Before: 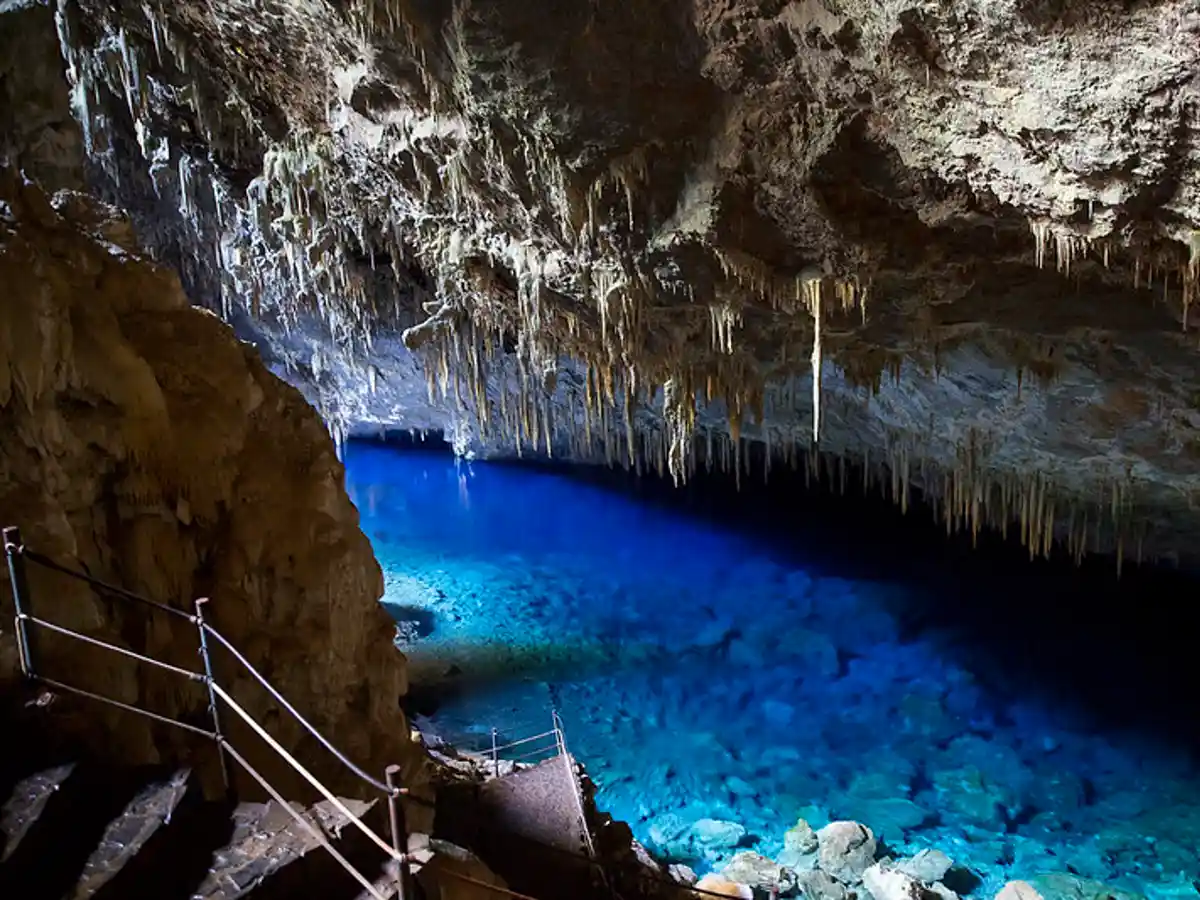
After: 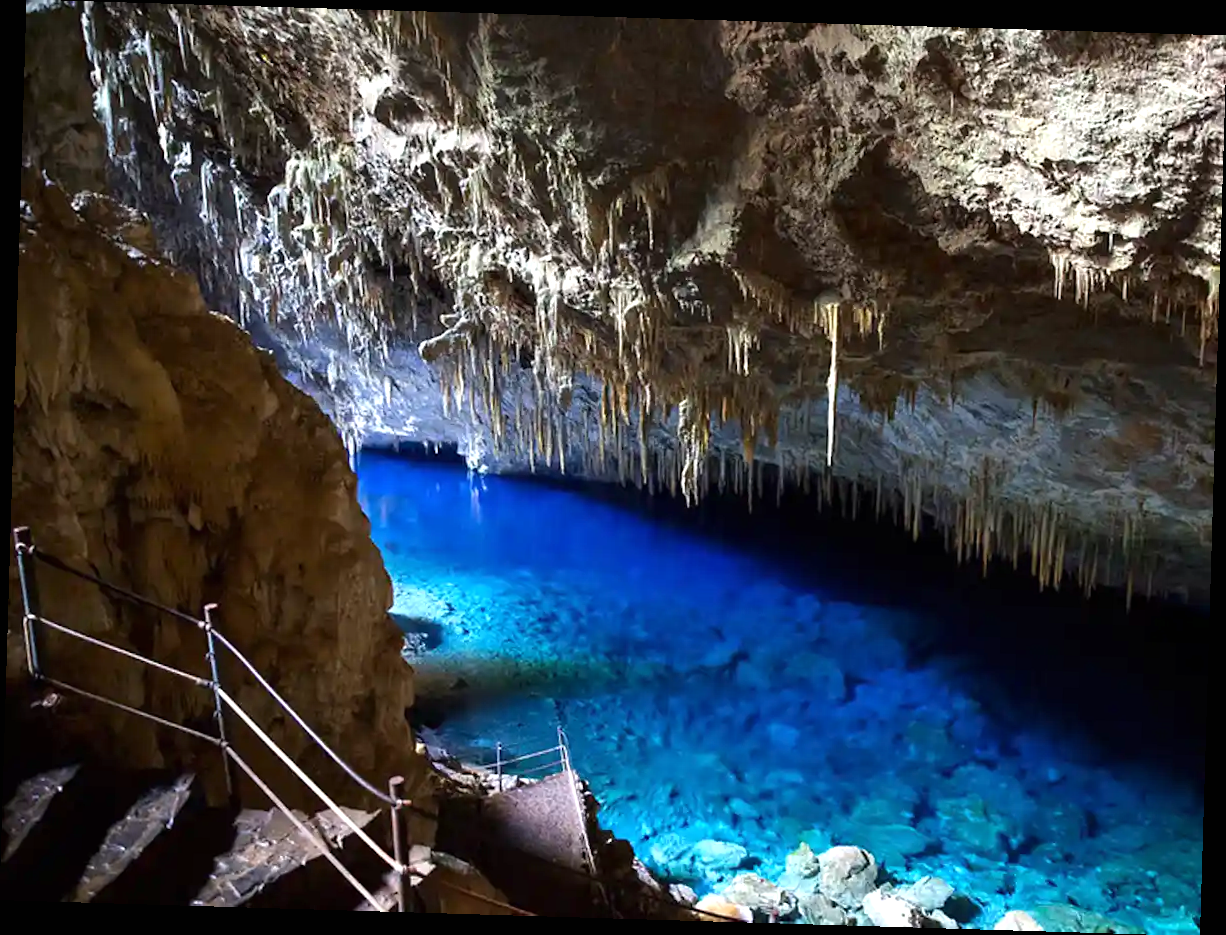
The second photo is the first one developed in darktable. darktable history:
exposure: black level correction 0, exposure 0.5 EV, compensate highlight preservation false
rotate and perspective: rotation 1.72°, automatic cropping off
